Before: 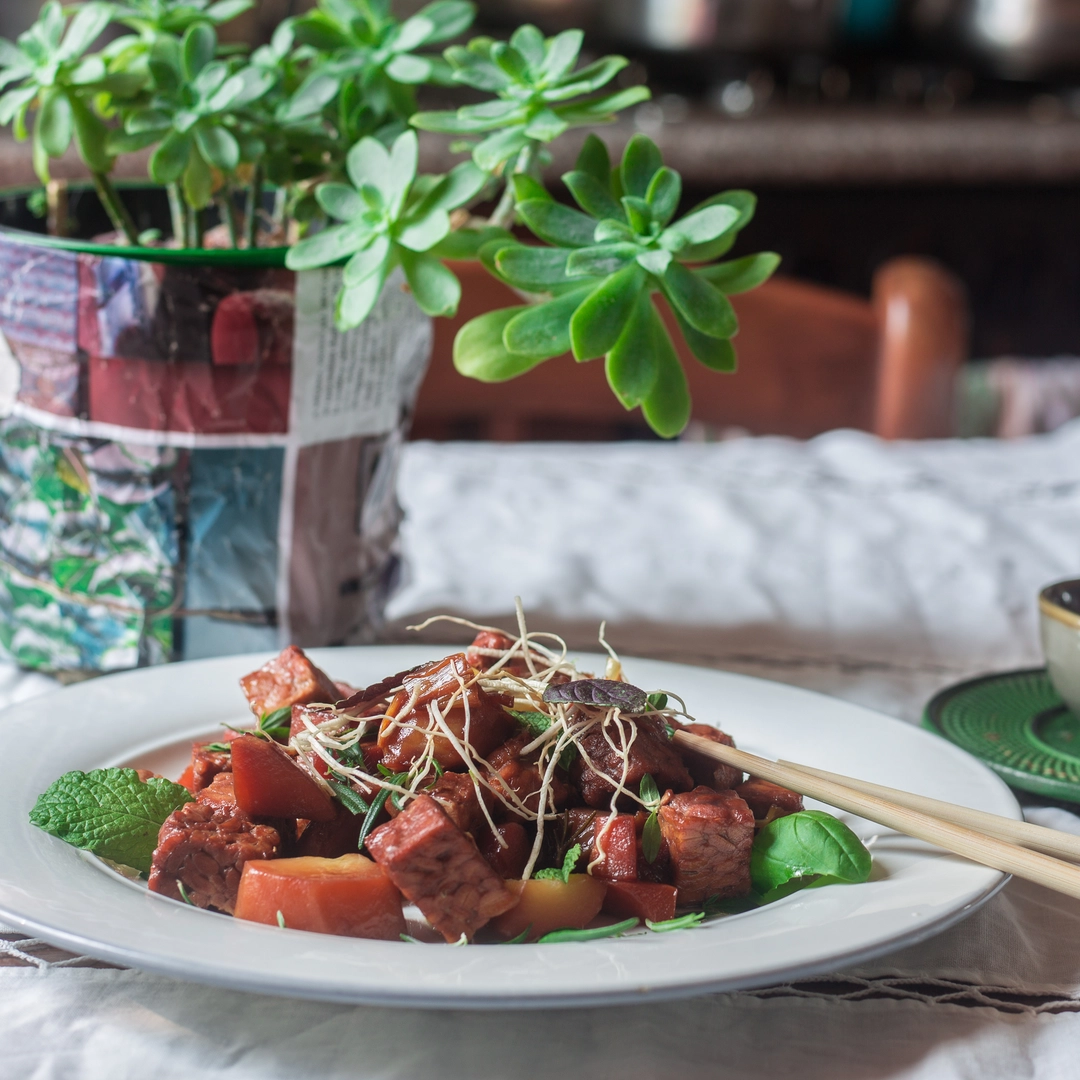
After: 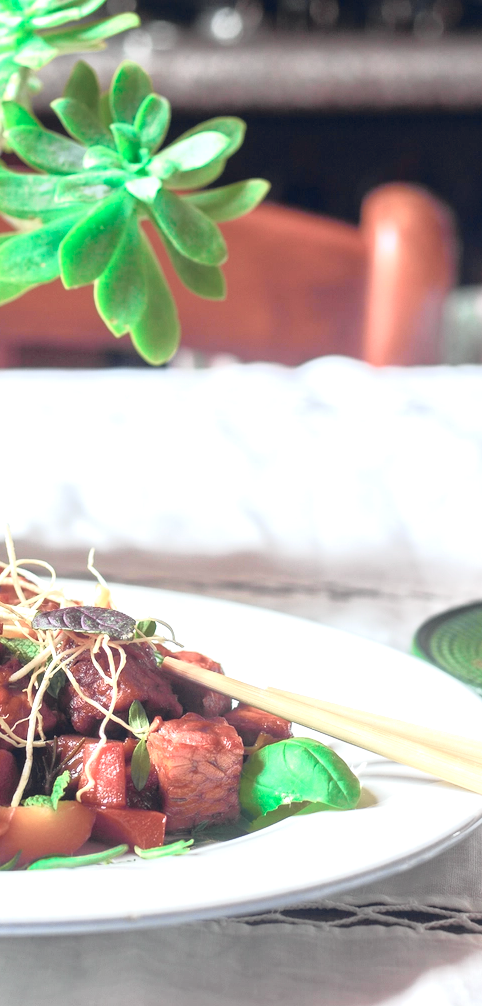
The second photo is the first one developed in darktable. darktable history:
color balance rgb: global offset › chroma 0.136%, global offset › hue 254.01°, perceptual saturation grading › global saturation 0.416%, contrast -9.899%
exposure: black level correction 0, exposure 1.462 EV, compensate highlight preservation false
crop: left 47.392%, top 6.801%, right 7.954%
tone curve: curves: ch0 [(0, 0.009) (0.105, 0.08) (0.195, 0.18) (0.283, 0.316) (0.384, 0.434) (0.485, 0.531) (0.638, 0.69) (0.81, 0.872) (1, 0.977)]; ch1 [(0, 0) (0.161, 0.092) (0.35, 0.33) (0.379, 0.401) (0.456, 0.469) (0.502, 0.5) (0.525, 0.514) (0.586, 0.604) (0.642, 0.645) (0.858, 0.817) (1, 0.942)]; ch2 [(0, 0) (0.371, 0.362) (0.437, 0.437) (0.48, 0.49) (0.53, 0.515) (0.56, 0.571) (0.622, 0.606) (0.881, 0.795) (1, 0.929)], color space Lab, independent channels, preserve colors none
